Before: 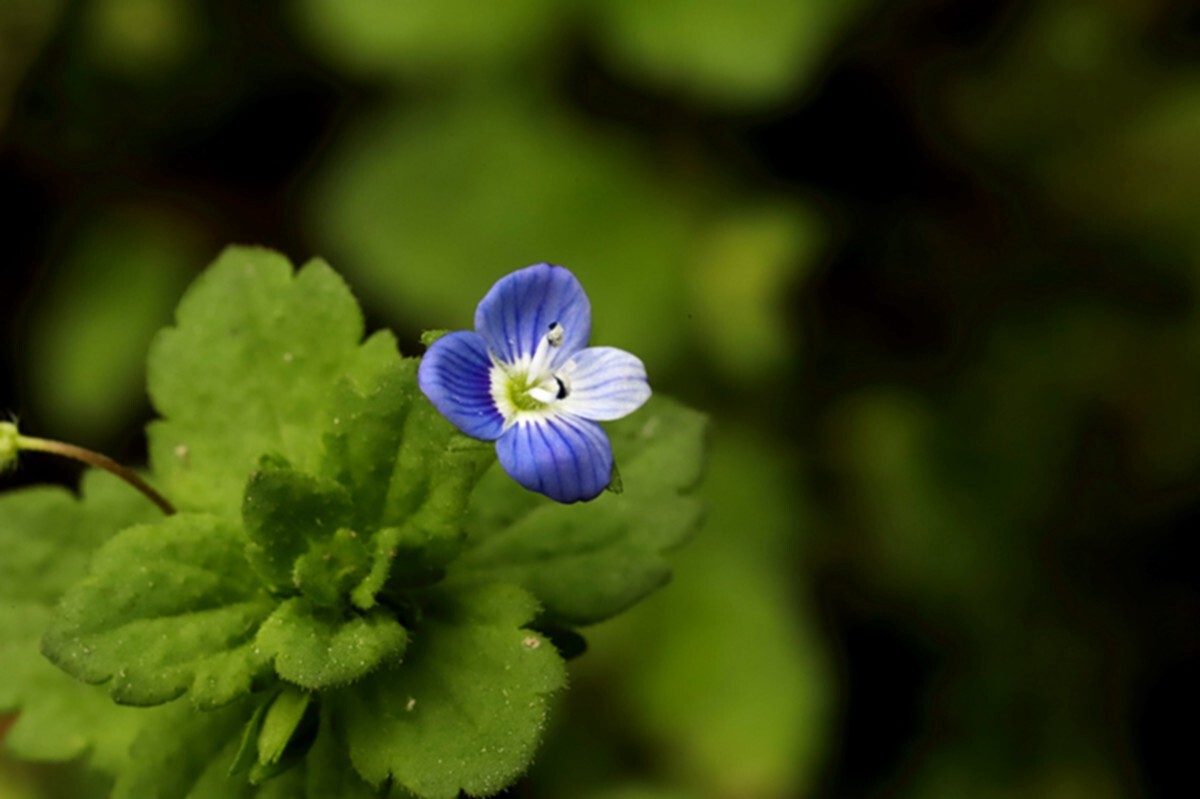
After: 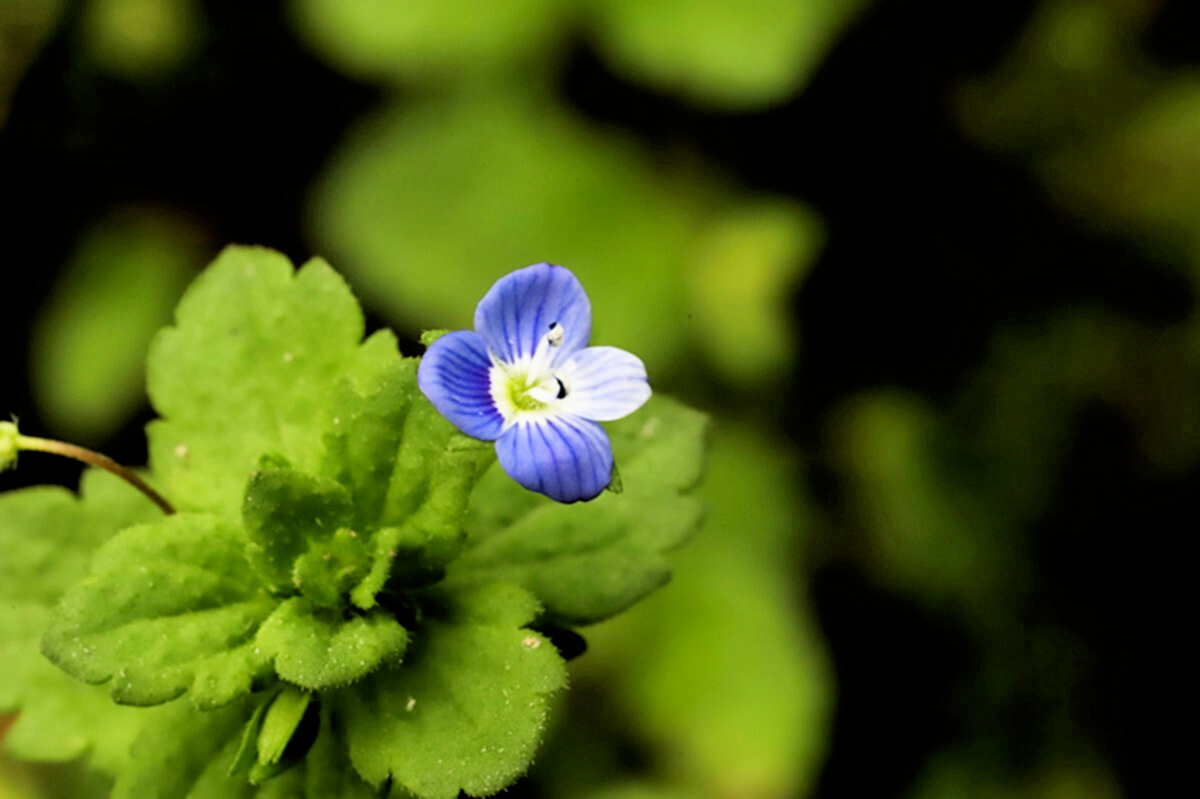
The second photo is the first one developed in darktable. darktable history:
exposure: black level correction 0.001, exposure 1.132 EV, compensate highlight preservation false
filmic rgb: black relative exposure -7.74 EV, white relative exposure 4.4 EV, threshold 6 EV, target black luminance 0%, hardness 3.76, latitude 50.75%, contrast 1.066, highlights saturation mix 9.87%, shadows ↔ highlights balance -0.28%, contrast in shadows safe, enable highlight reconstruction true
